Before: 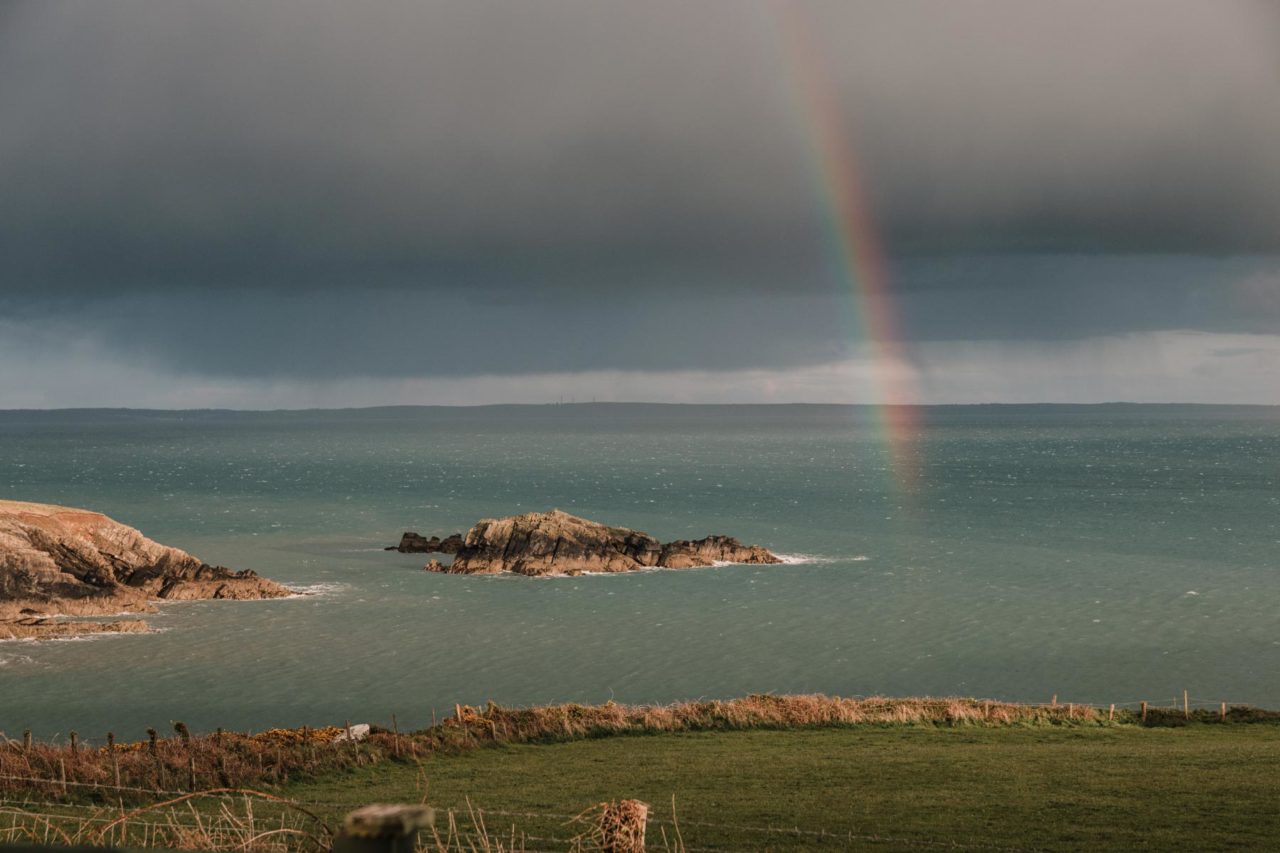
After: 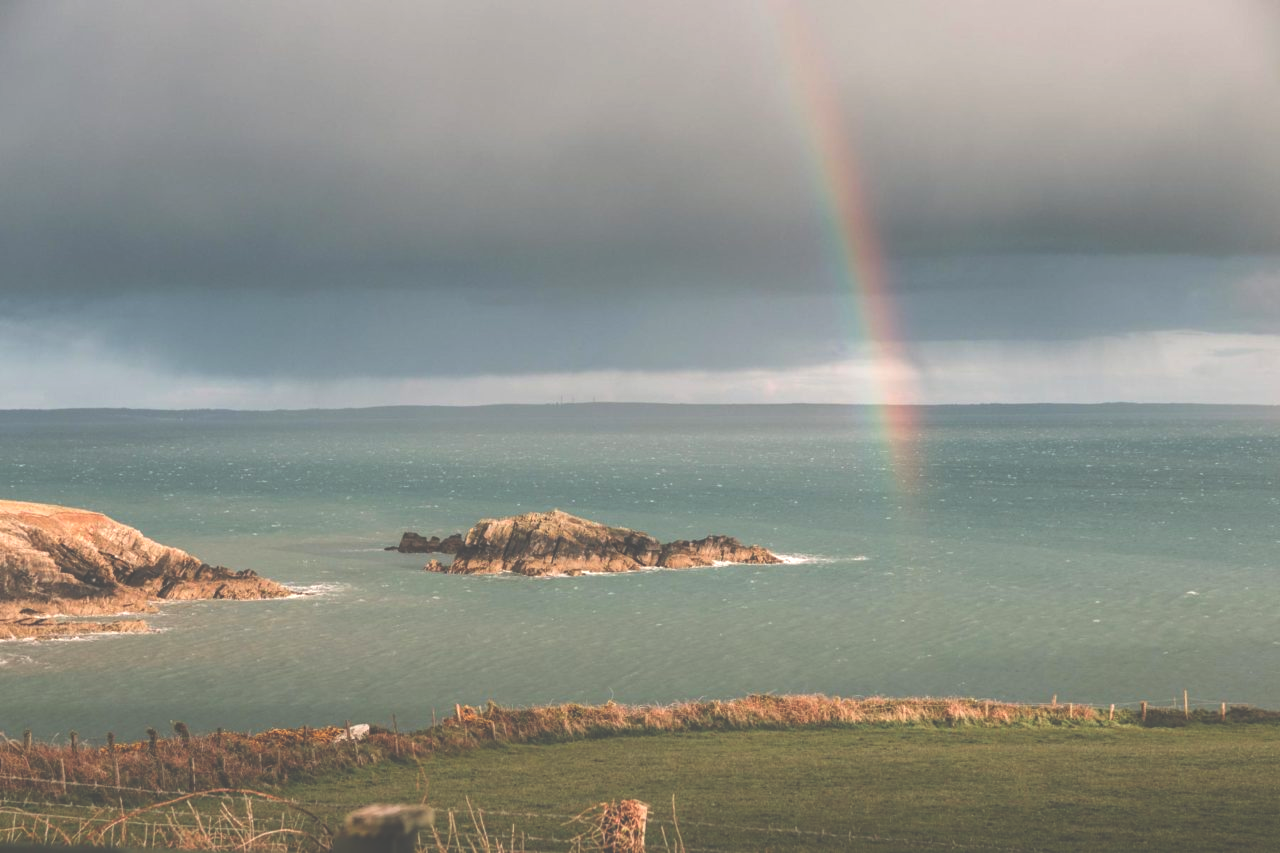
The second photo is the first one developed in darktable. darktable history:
contrast brightness saturation: saturation 0.126
tone equalizer: -8 EV -0.754 EV, -7 EV -0.715 EV, -6 EV -0.602 EV, -5 EV -0.365 EV, -3 EV 0.394 EV, -2 EV 0.6 EV, -1 EV 0.691 EV, +0 EV 0.762 EV
exposure: black level correction -0.041, exposure 0.062 EV, compensate highlight preservation false
